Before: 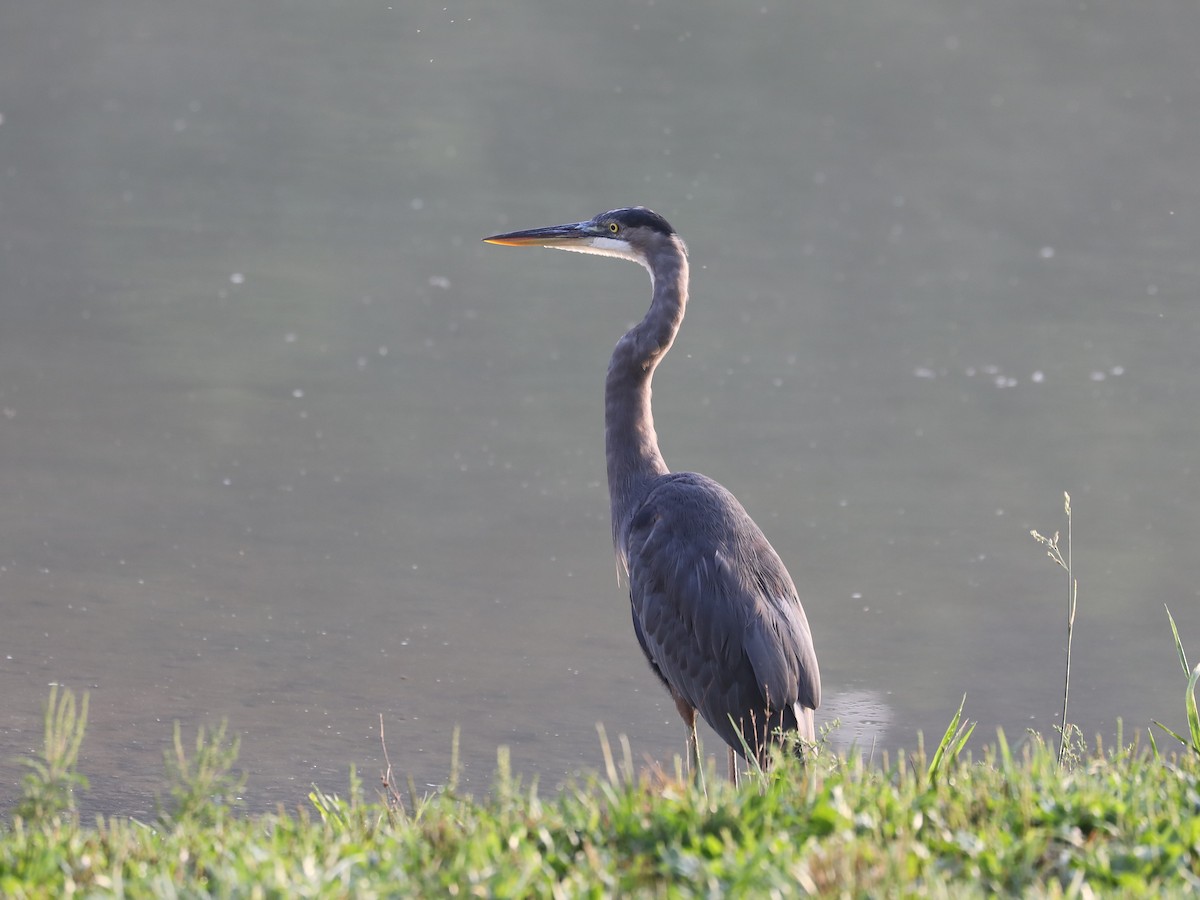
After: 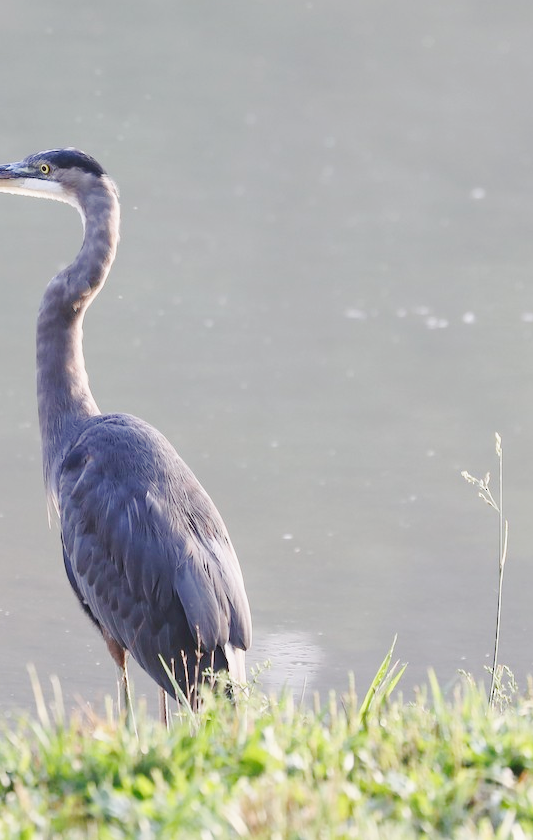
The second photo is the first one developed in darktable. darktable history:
base curve: curves: ch0 [(0, 0) (0.025, 0.046) (0.112, 0.277) (0.467, 0.74) (0.814, 0.929) (1, 0.942)], preserve colors none
crop: left 47.474%, top 6.665%, right 8.096%
exposure: exposure -0.153 EV, compensate exposure bias true, compensate highlight preservation false
